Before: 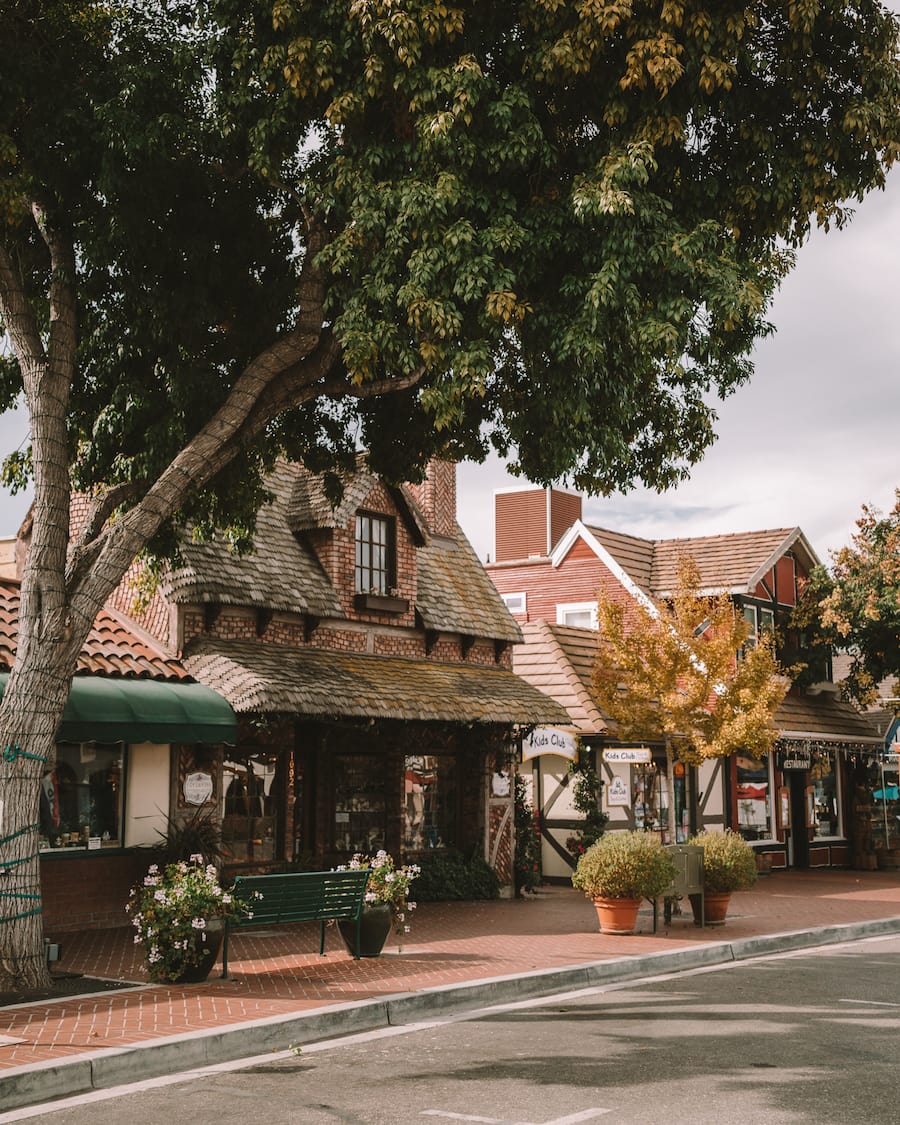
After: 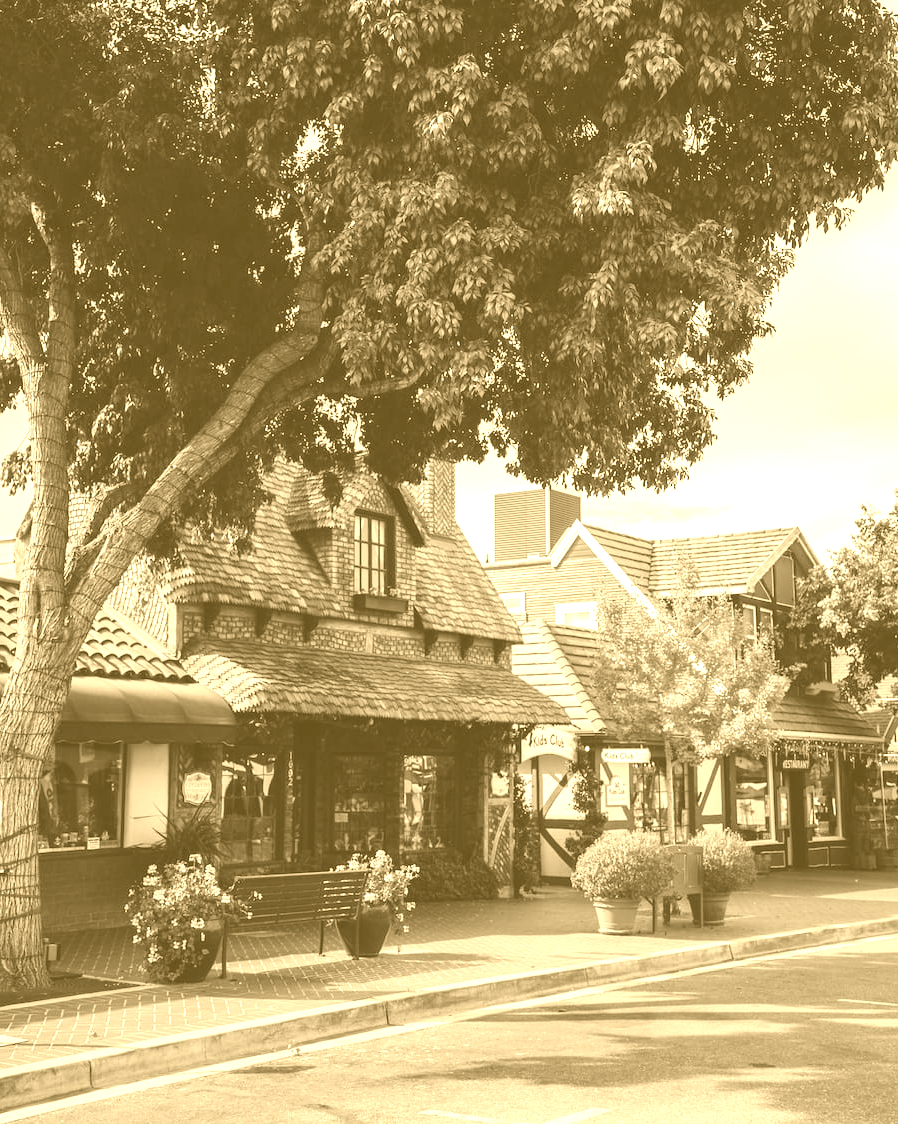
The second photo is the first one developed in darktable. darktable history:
levels: levels [0, 0.492, 0.984]
tone equalizer: -8 EV -0.55 EV
crop and rotate: left 0.126%
colorize: hue 36°, source mix 100%
